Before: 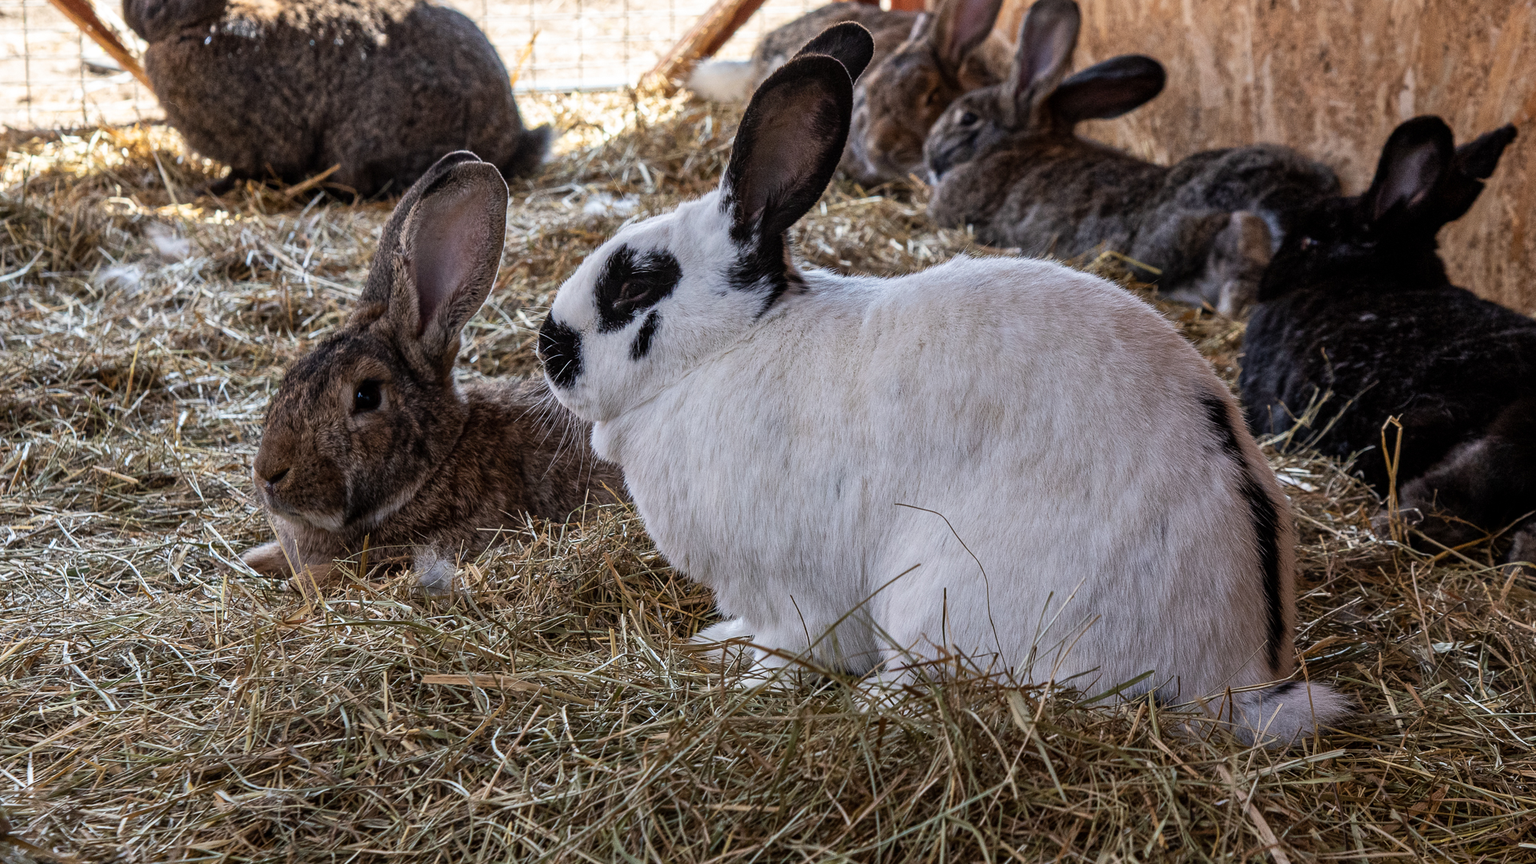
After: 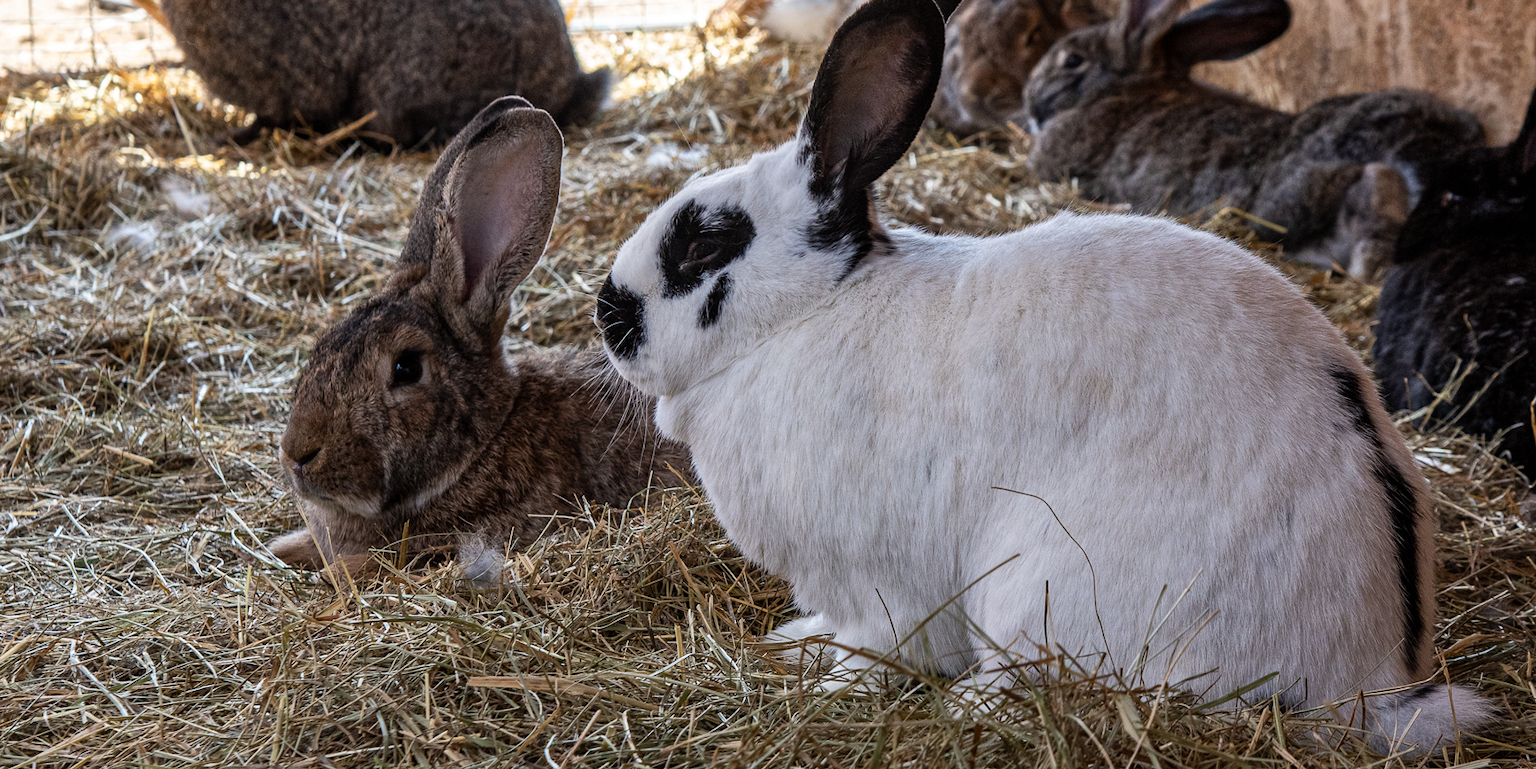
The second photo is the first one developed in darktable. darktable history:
crop: top 7.496%, right 9.733%, bottom 12.101%
